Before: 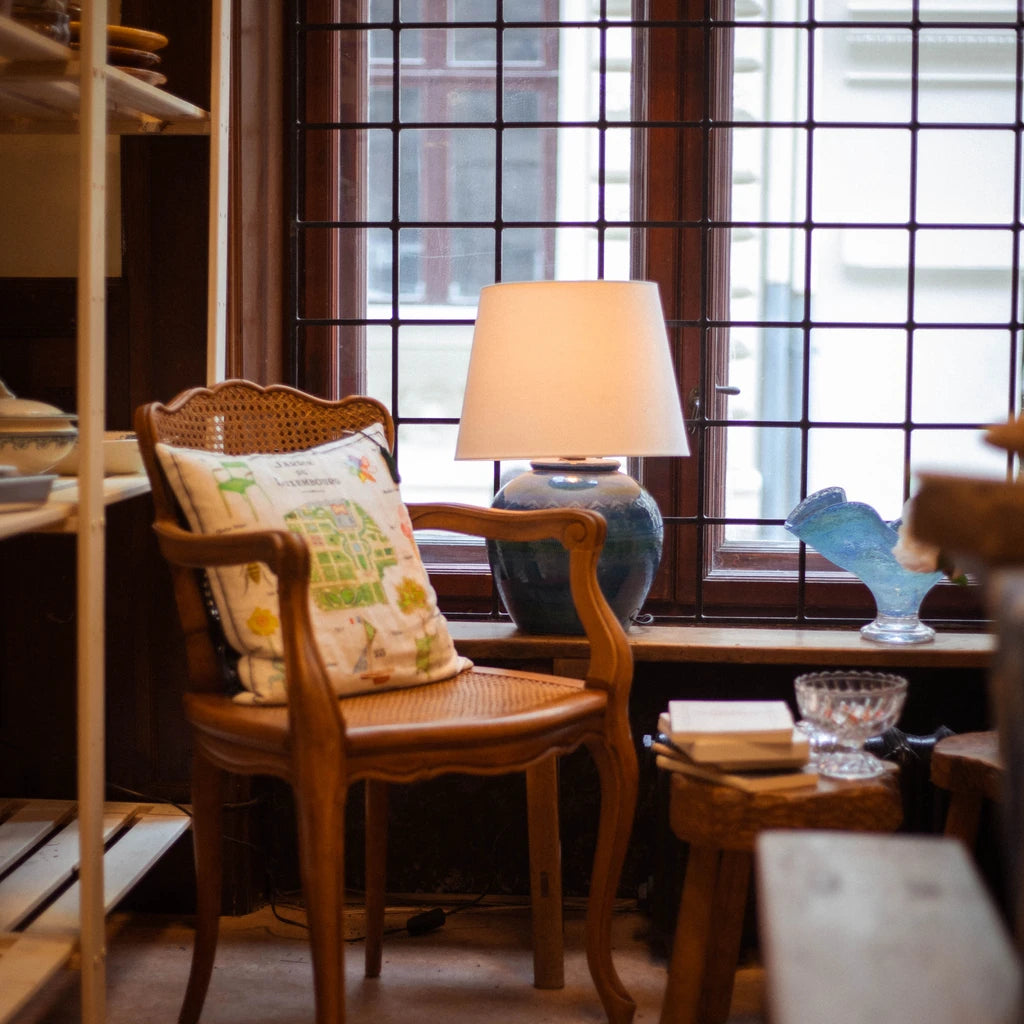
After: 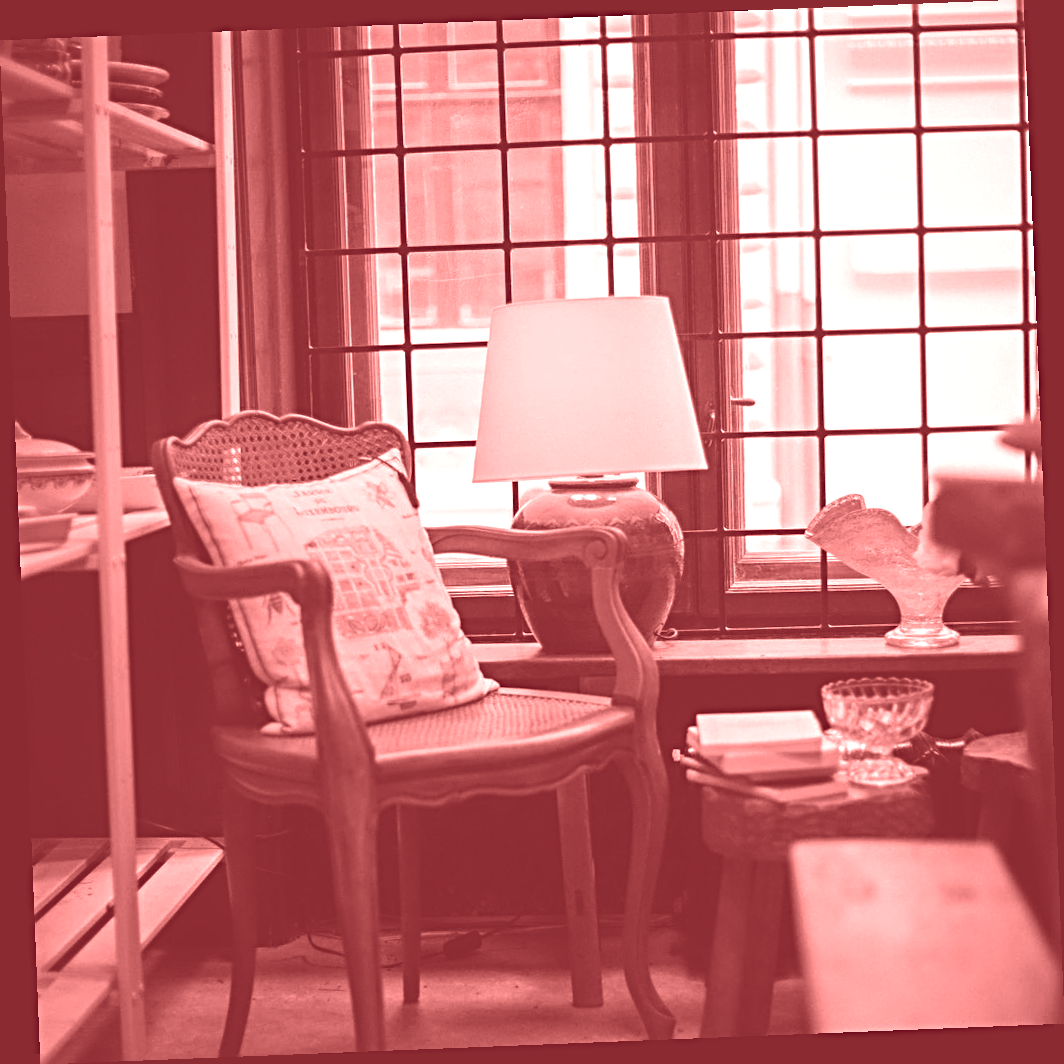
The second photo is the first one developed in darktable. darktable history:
exposure: black level correction -0.028, compensate highlight preservation false
rotate and perspective: rotation -2.29°, automatic cropping off
sharpen: radius 4
colorize: saturation 60%, source mix 100%
